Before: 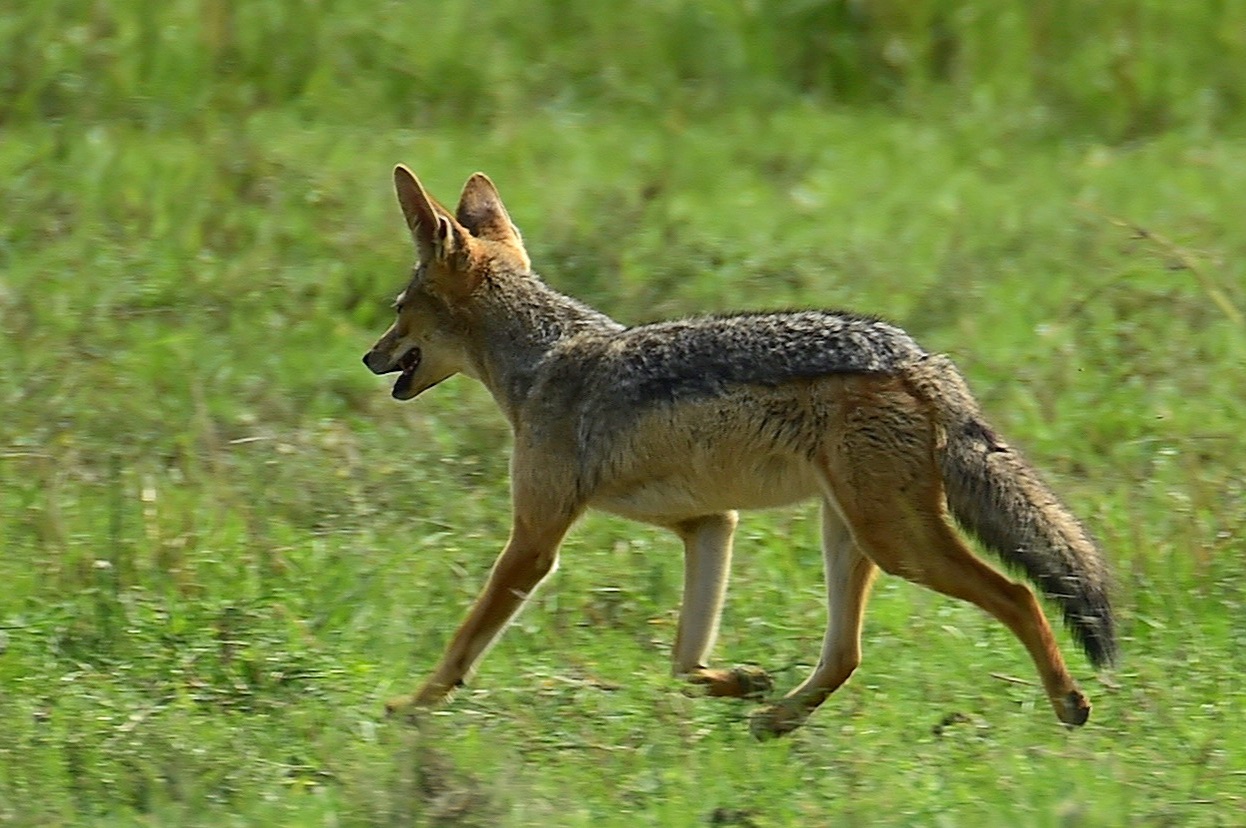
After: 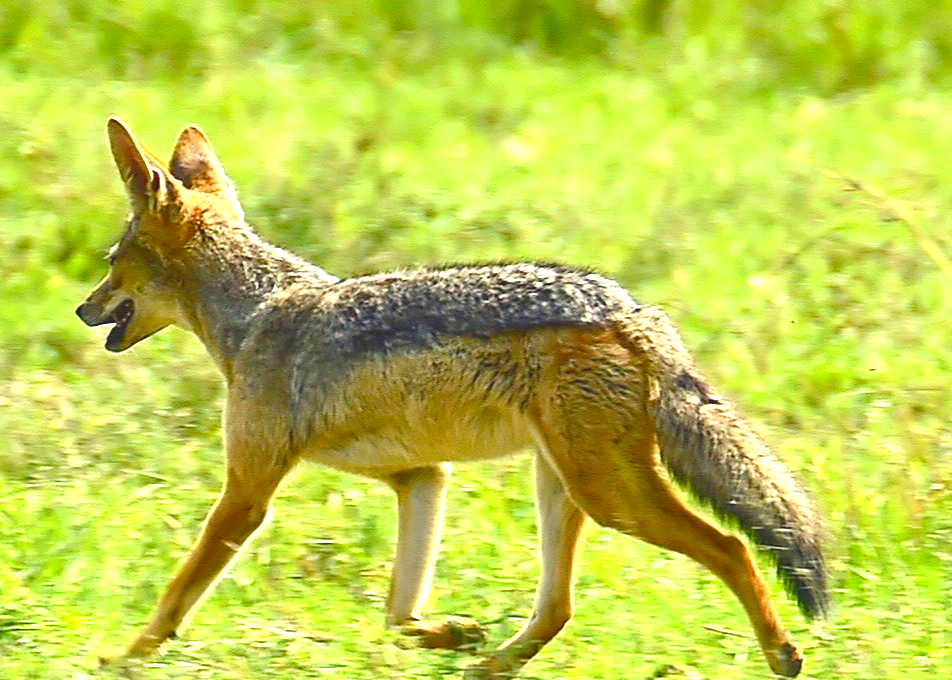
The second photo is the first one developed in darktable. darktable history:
exposure: black level correction 0, exposure 1.5 EV, compensate exposure bias true, compensate highlight preservation false
color balance rgb: shadows lift › chroma 3%, shadows lift › hue 280.8°, power › hue 330°, highlights gain › chroma 3%, highlights gain › hue 75.6°, global offset › luminance 1.5%, perceptual saturation grading › global saturation 20%, perceptual saturation grading › highlights -25%, perceptual saturation grading › shadows 50%, global vibrance 30%
crop: left 23.095%, top 5.827%, bottom 11.854%
